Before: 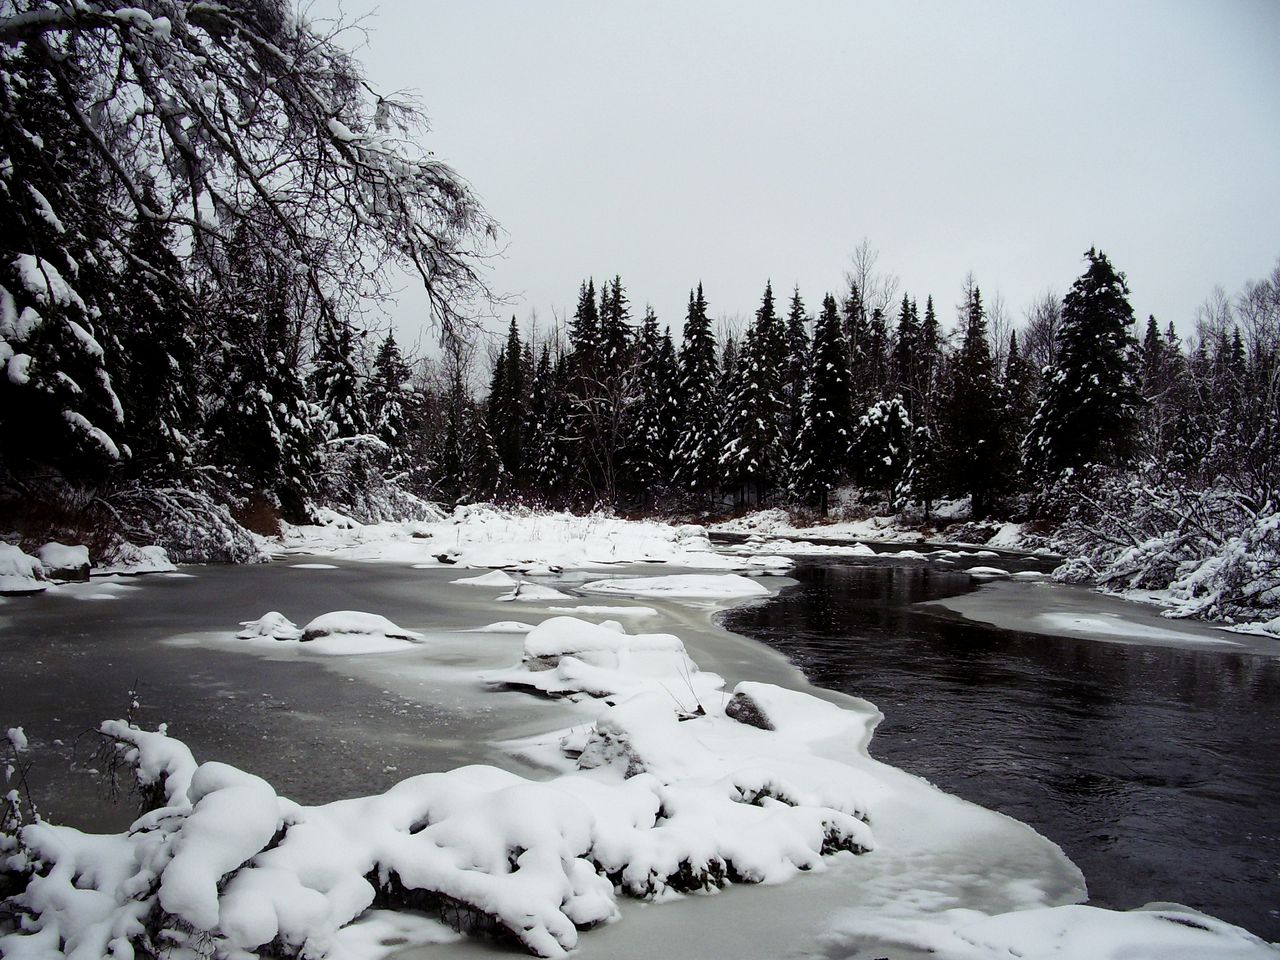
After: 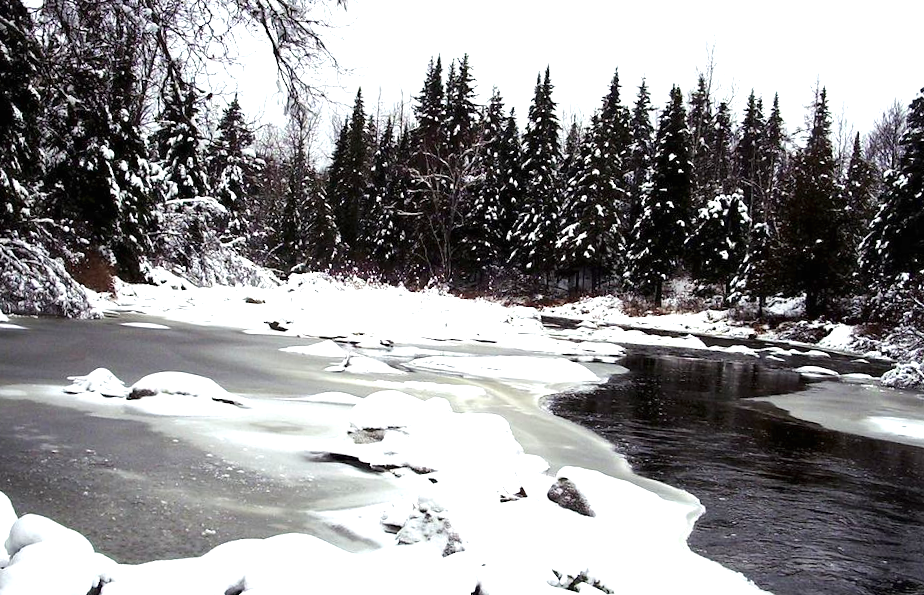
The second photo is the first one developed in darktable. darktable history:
exposure: black level correction 0, exposure 1.17 EV, compensate highlight preservation false
crop and rotate: angle -3.47°, left 9.909%, top 20.962%, right 12.192%, bottom 12.156%
